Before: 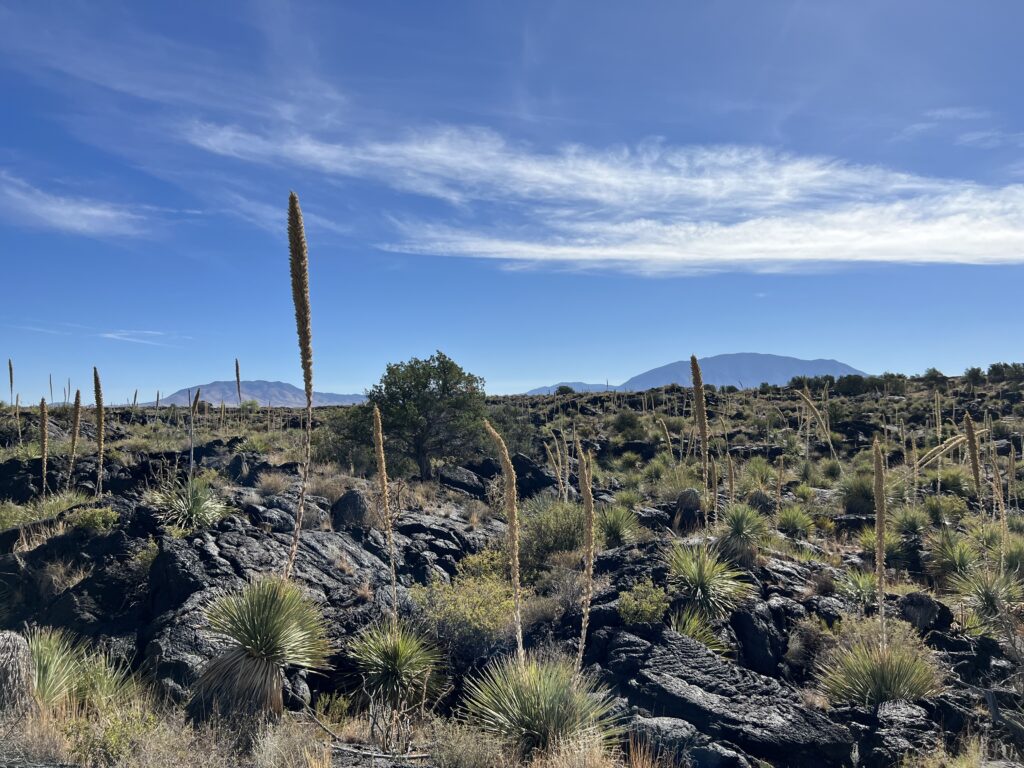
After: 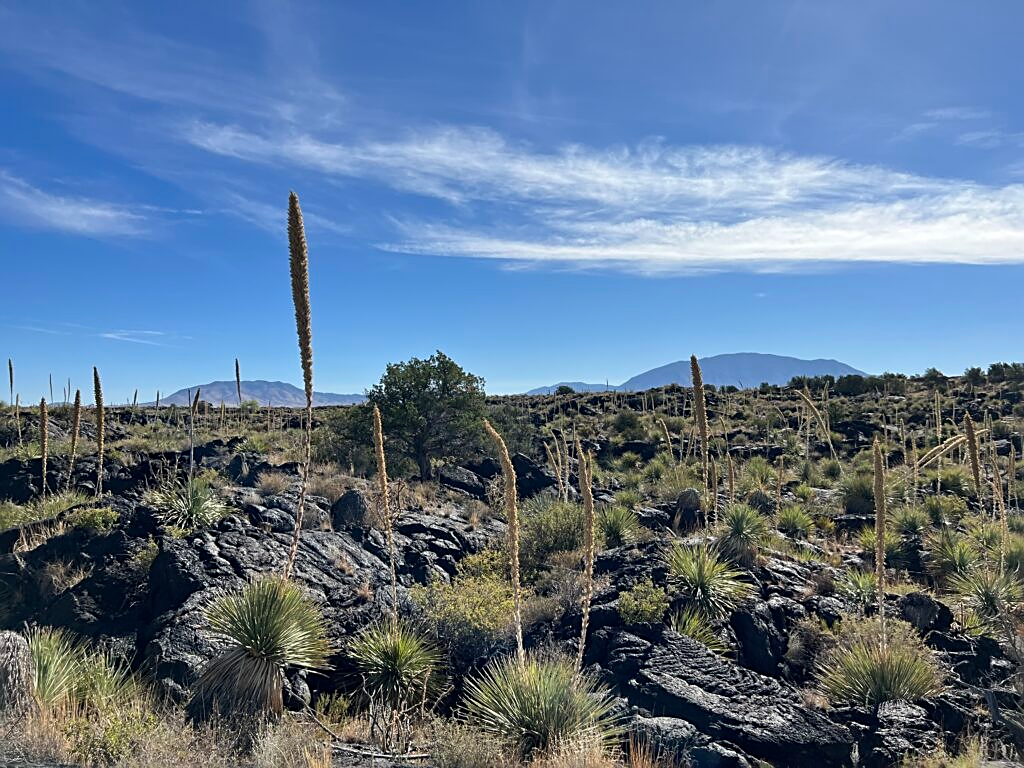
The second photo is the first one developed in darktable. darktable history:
sharpen: amount 0.56
